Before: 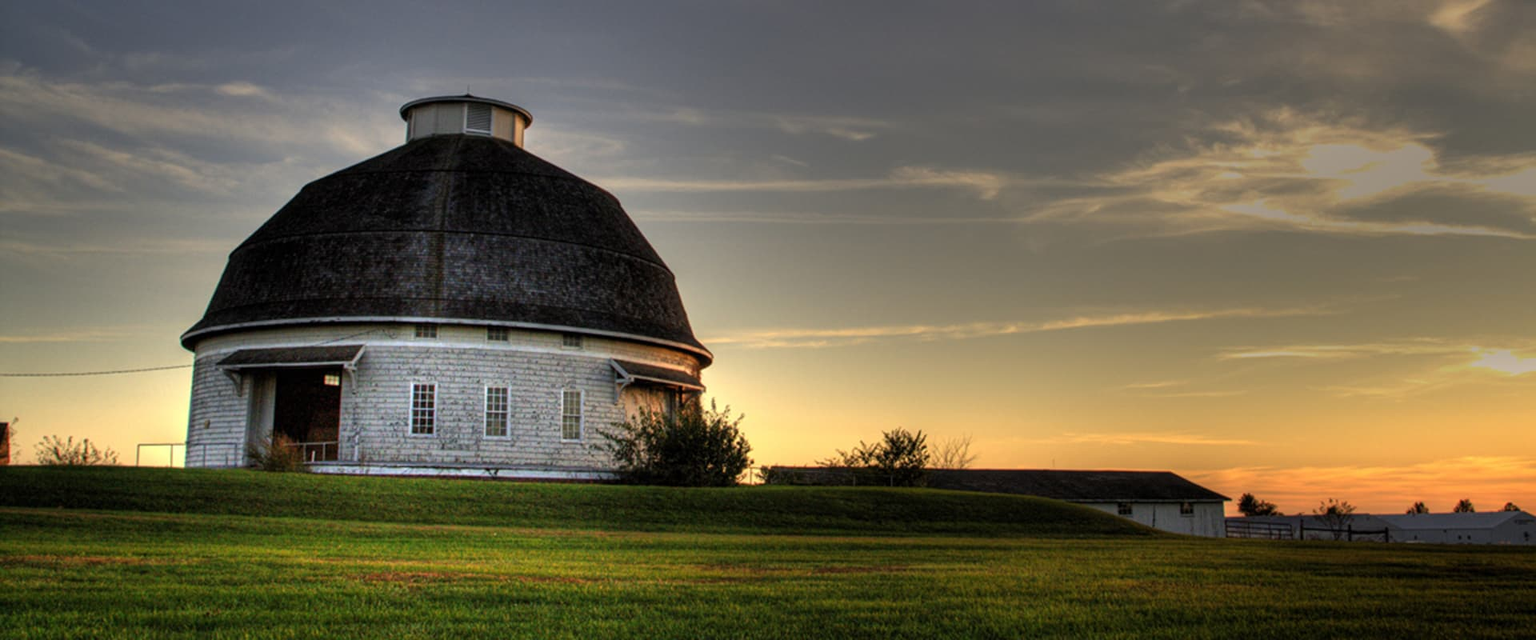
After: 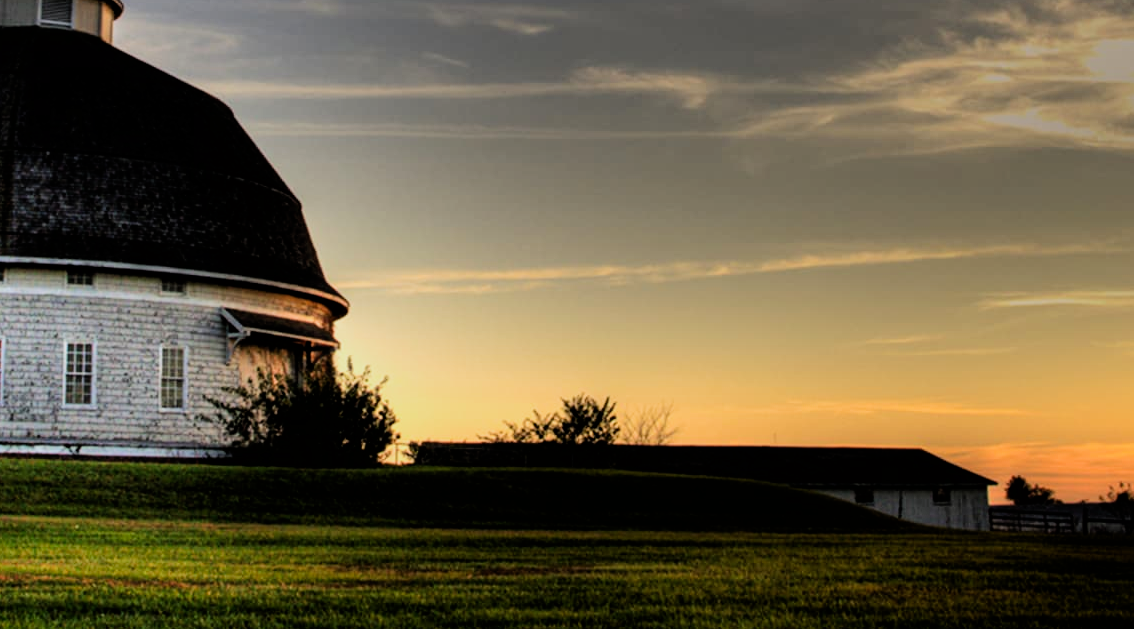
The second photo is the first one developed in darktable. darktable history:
crop and rotate: left 28.256%, top 17.734%, right 12.656%, bottom 3.573%
color correction: saturation 1.11
filmic rgb: black relative exposure -5 EV, hardness 2.88, contrast 1.4, highlights saturation mix -30%
